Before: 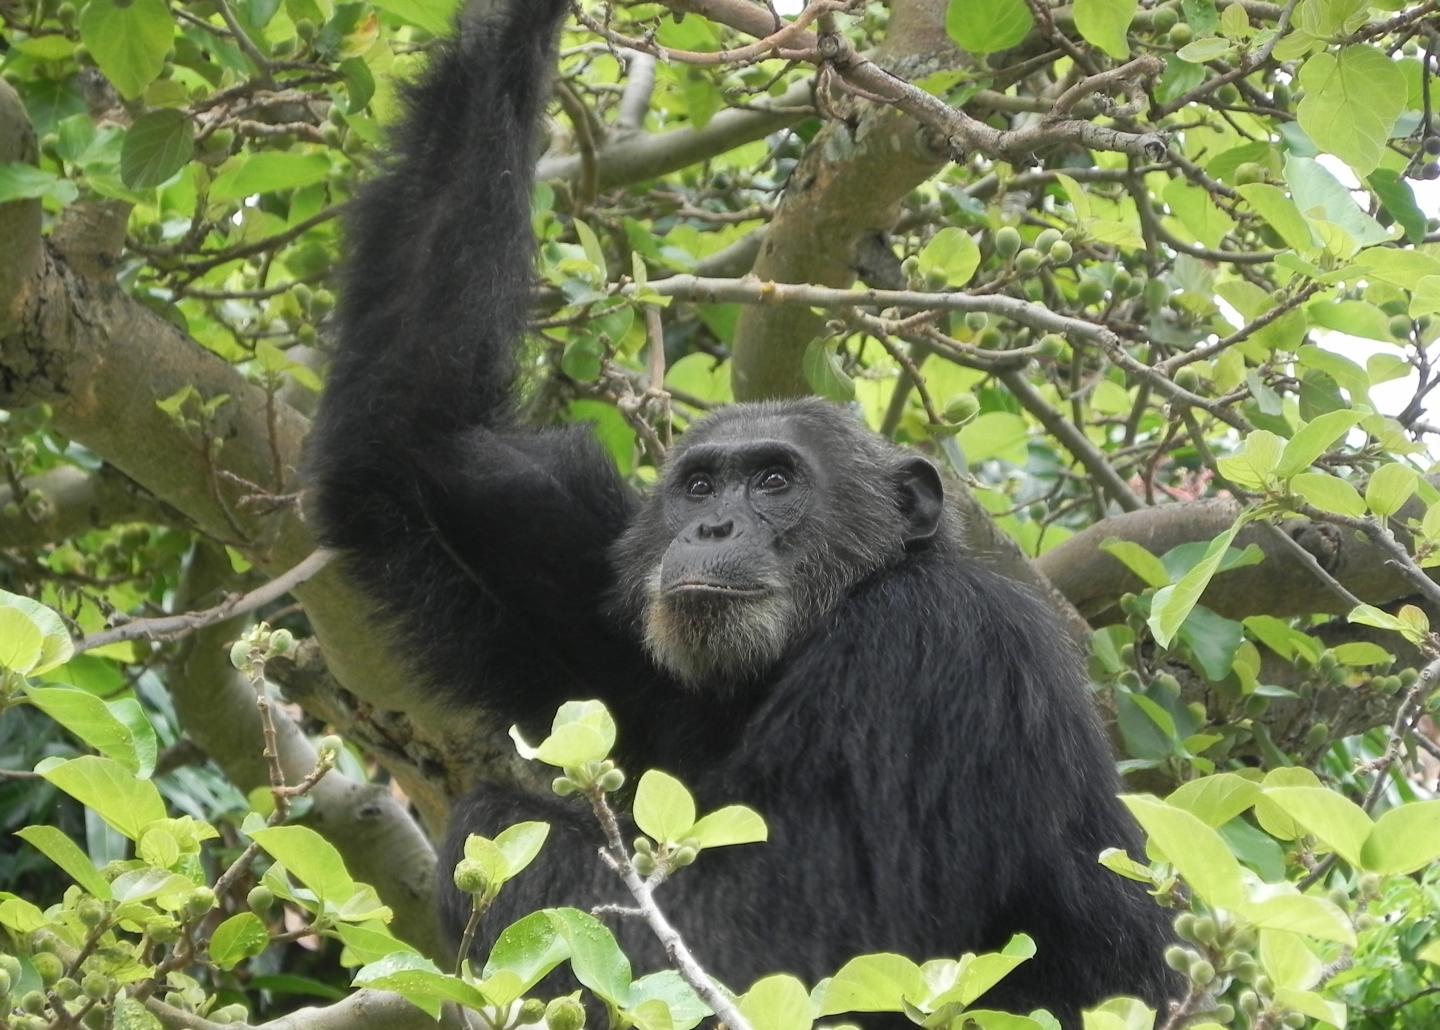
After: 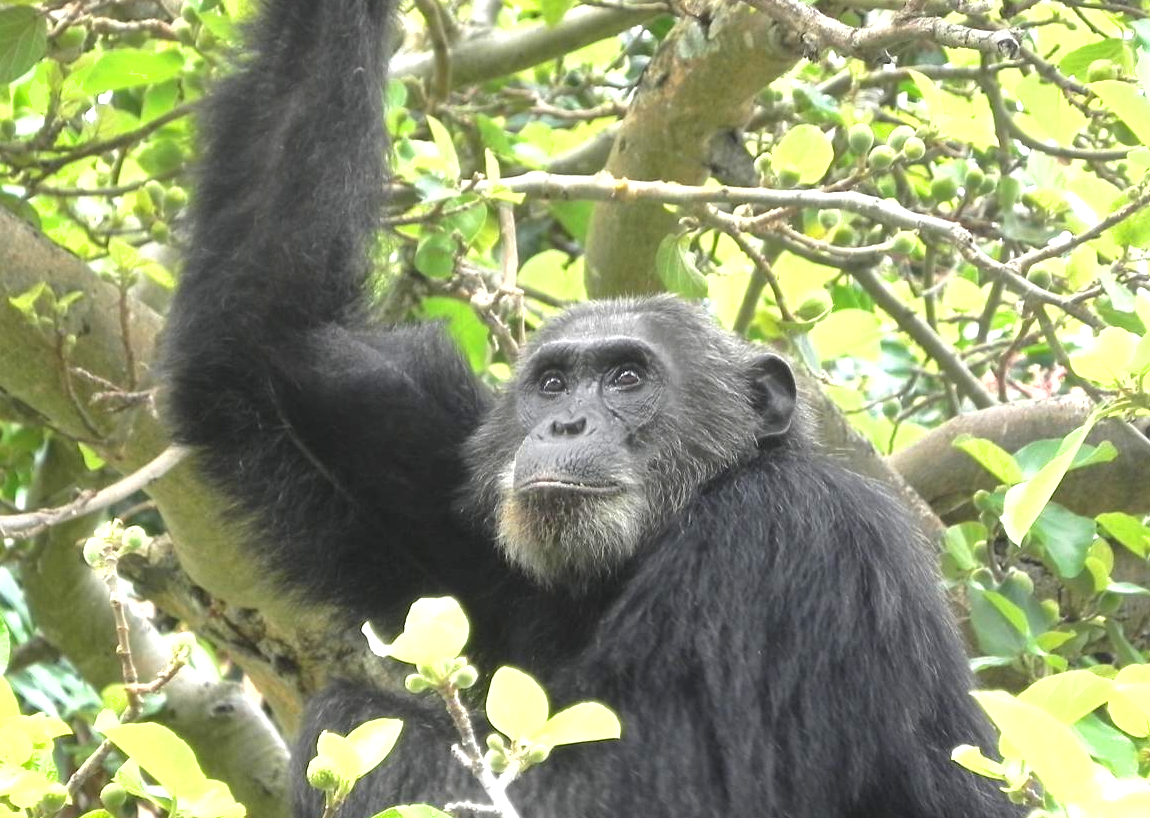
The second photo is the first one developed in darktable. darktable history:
crop and rotate: left 10.232%, top 10.001%, right 9.847%, bottom 10.531%
exposure: black level correction 0, exposure 1.199 EV, compensate highlight preservation false
shadows and highlights: shadows 9.05, white point adjustment 1.05, highlights -38.15
